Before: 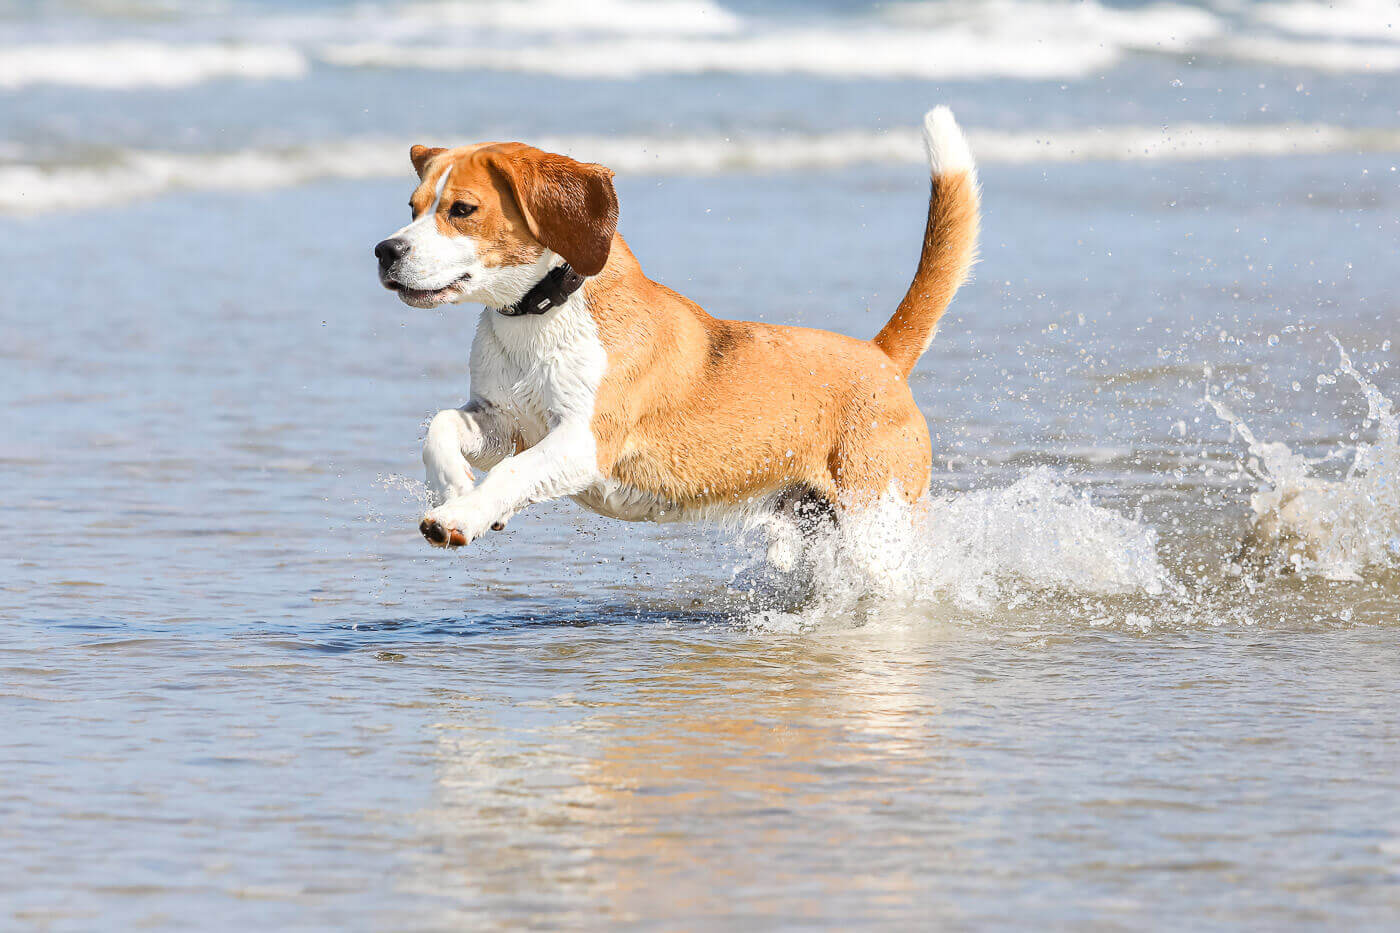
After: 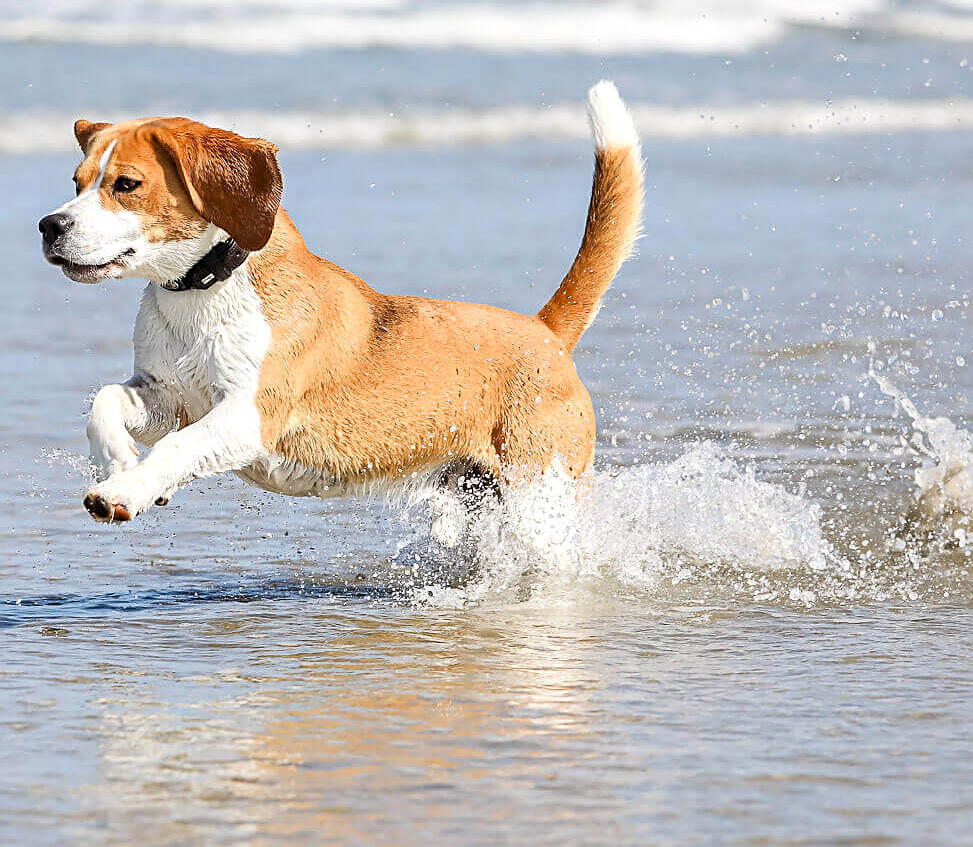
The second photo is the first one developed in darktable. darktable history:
sharpen: on, module defaults
contrast equalizer: octaves 7, y [[0.6 ×6], [0.55 ×6], [0 ×6], [0 ×6], [0 ×6]], mix 0.15
crop and rotate: left 24.034%, top 2.838%, right 6.406%, bottom 6.299%
